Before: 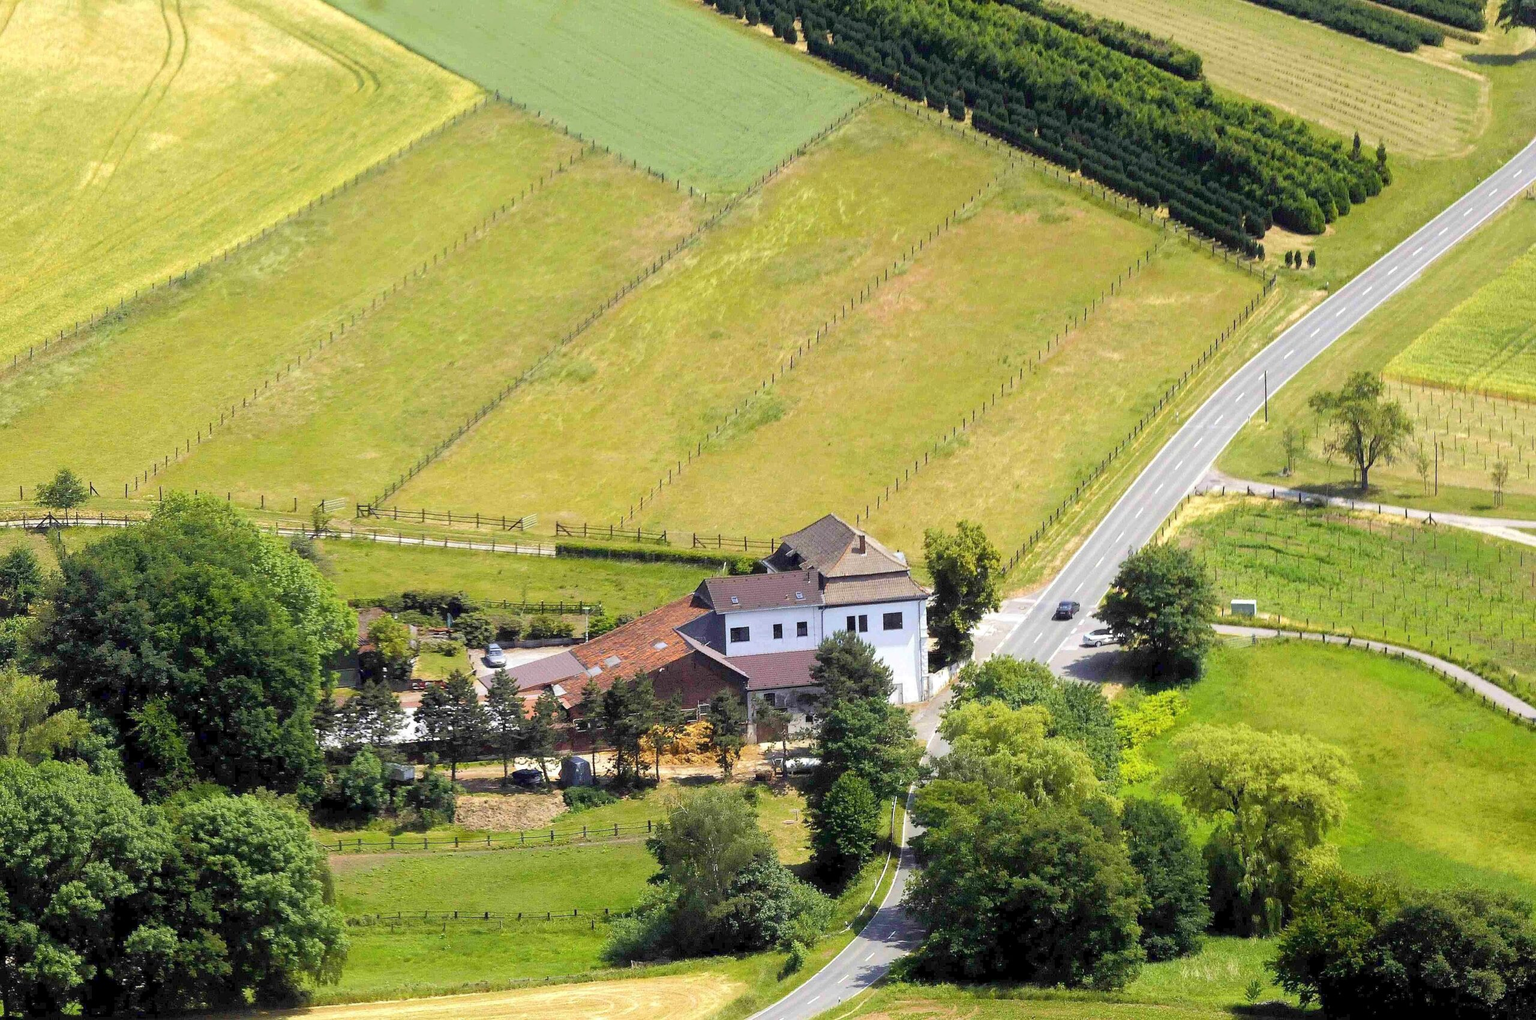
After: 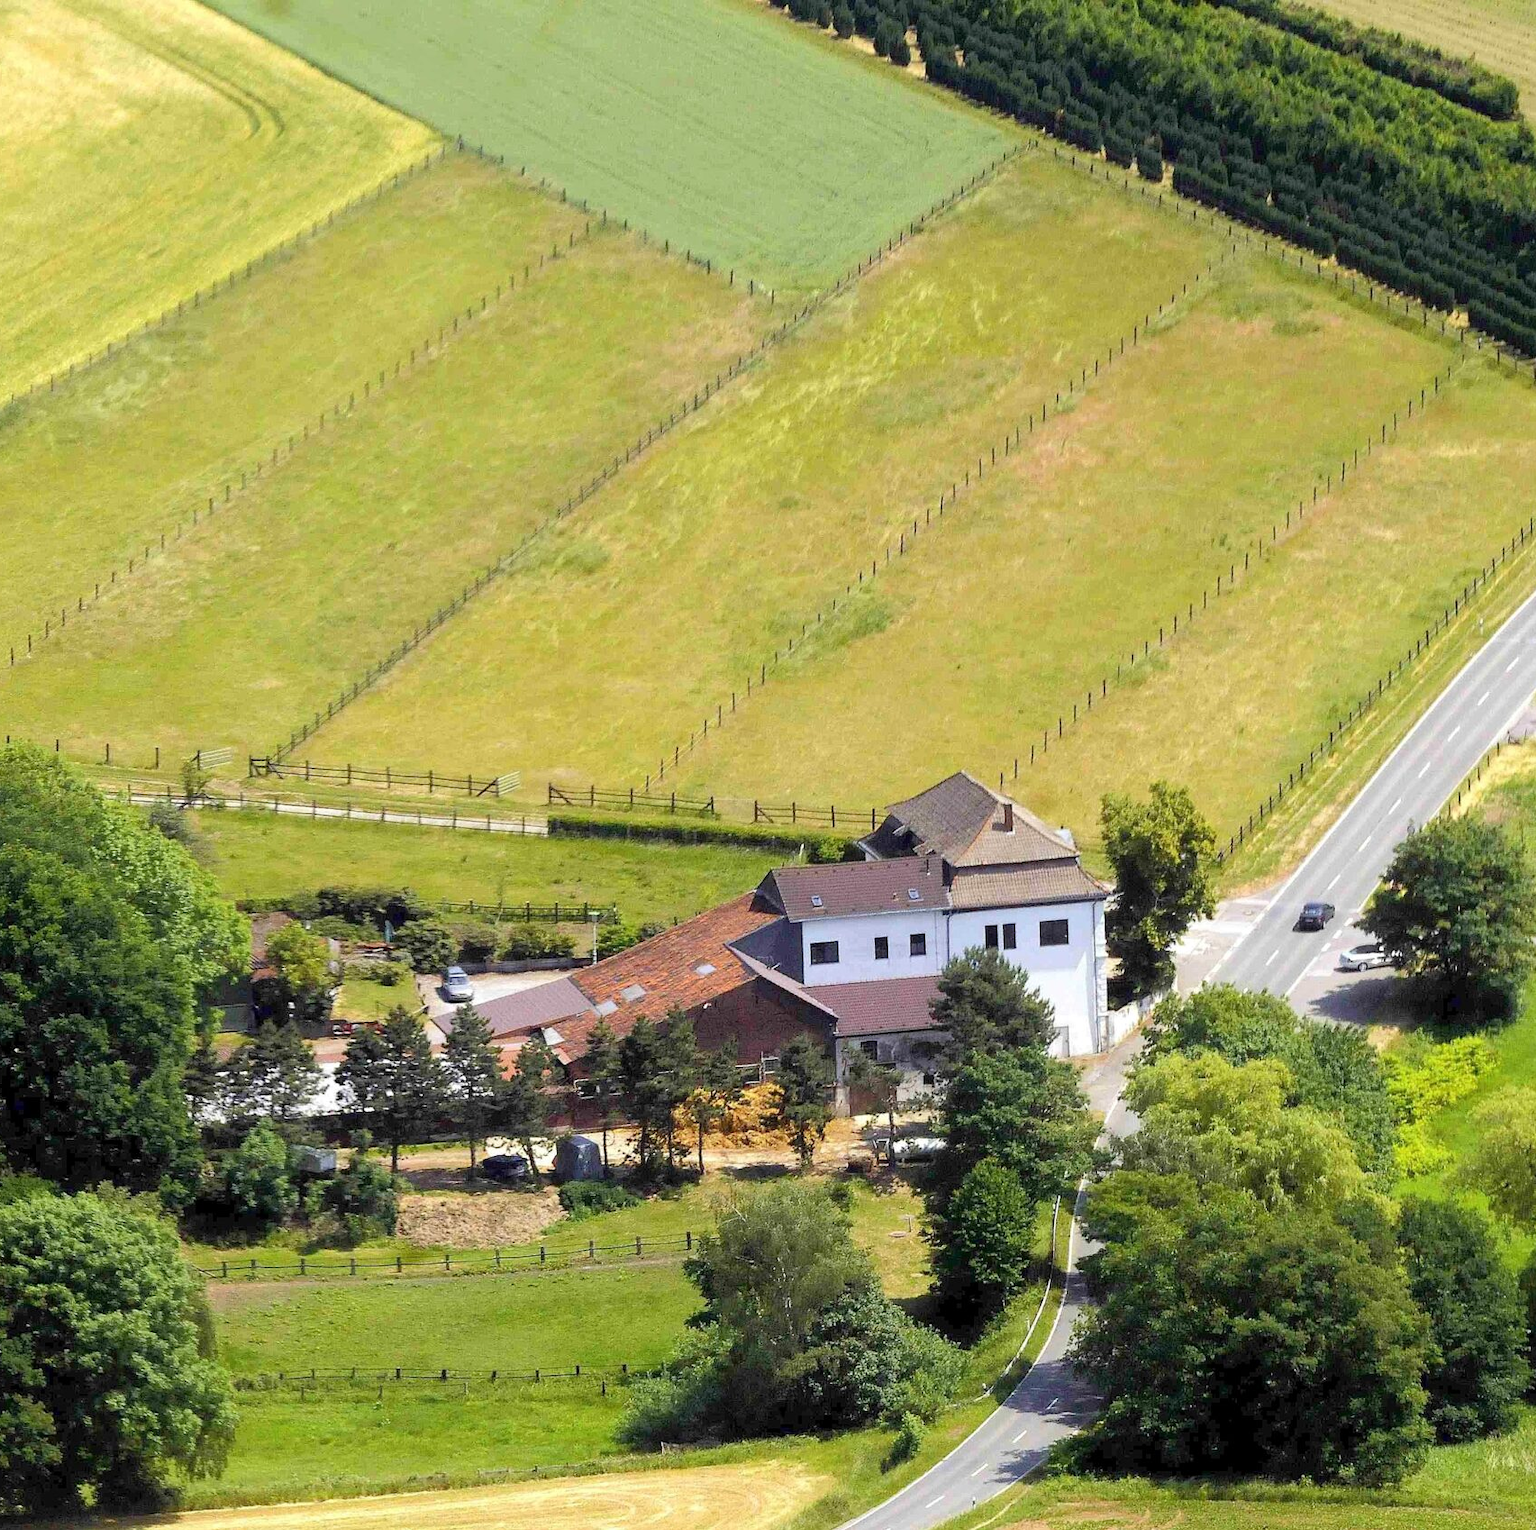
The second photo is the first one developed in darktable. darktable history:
crop and rotate: left 12.434%, right 20.929%
